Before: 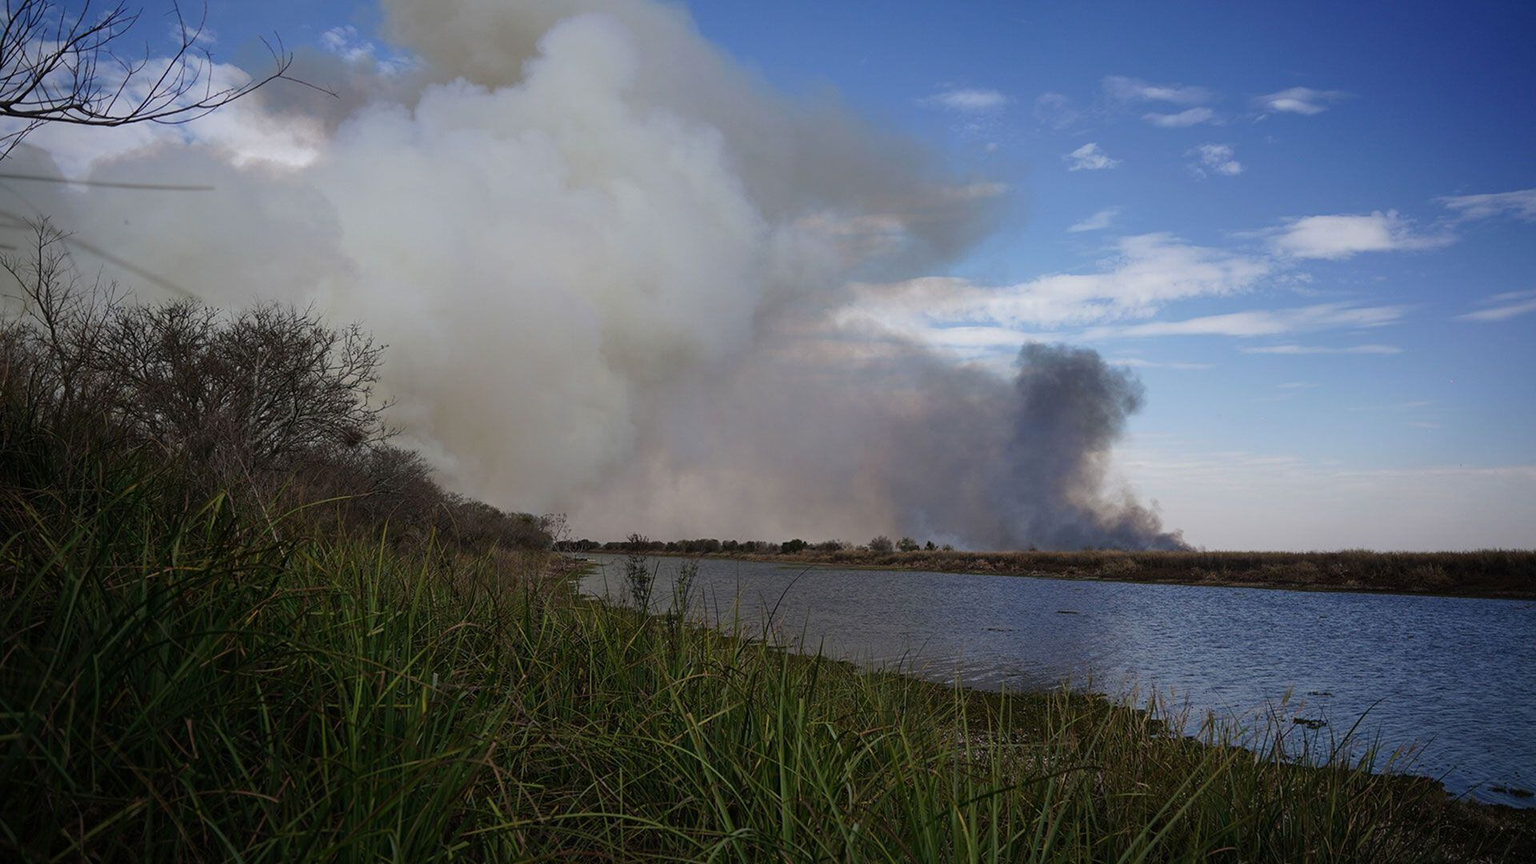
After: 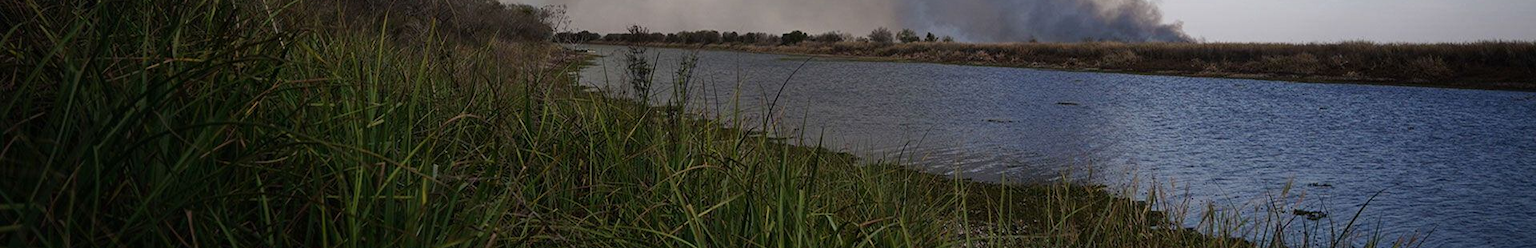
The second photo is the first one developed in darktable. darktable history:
crop and rotate: top 58.942%, bottom 12.221%
shadows and highlights: shadows -13.16, white point adjustment 4.16, highlights 27.73
